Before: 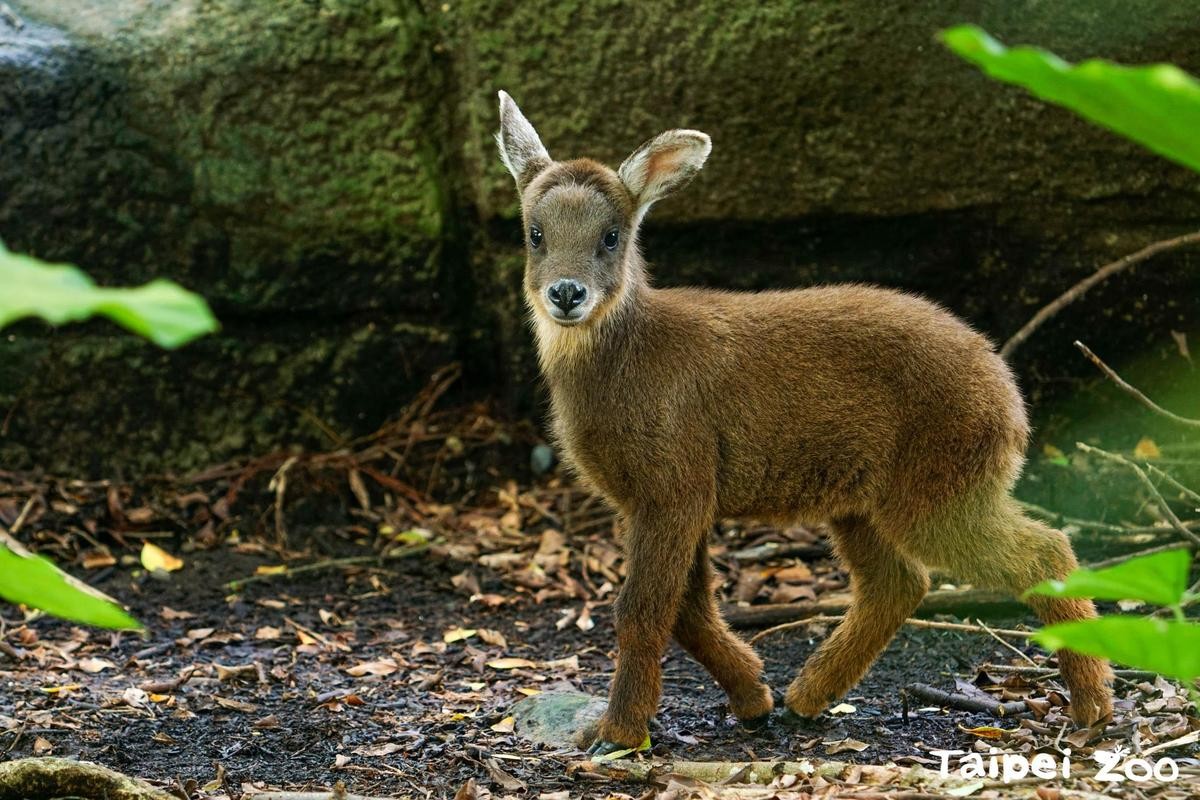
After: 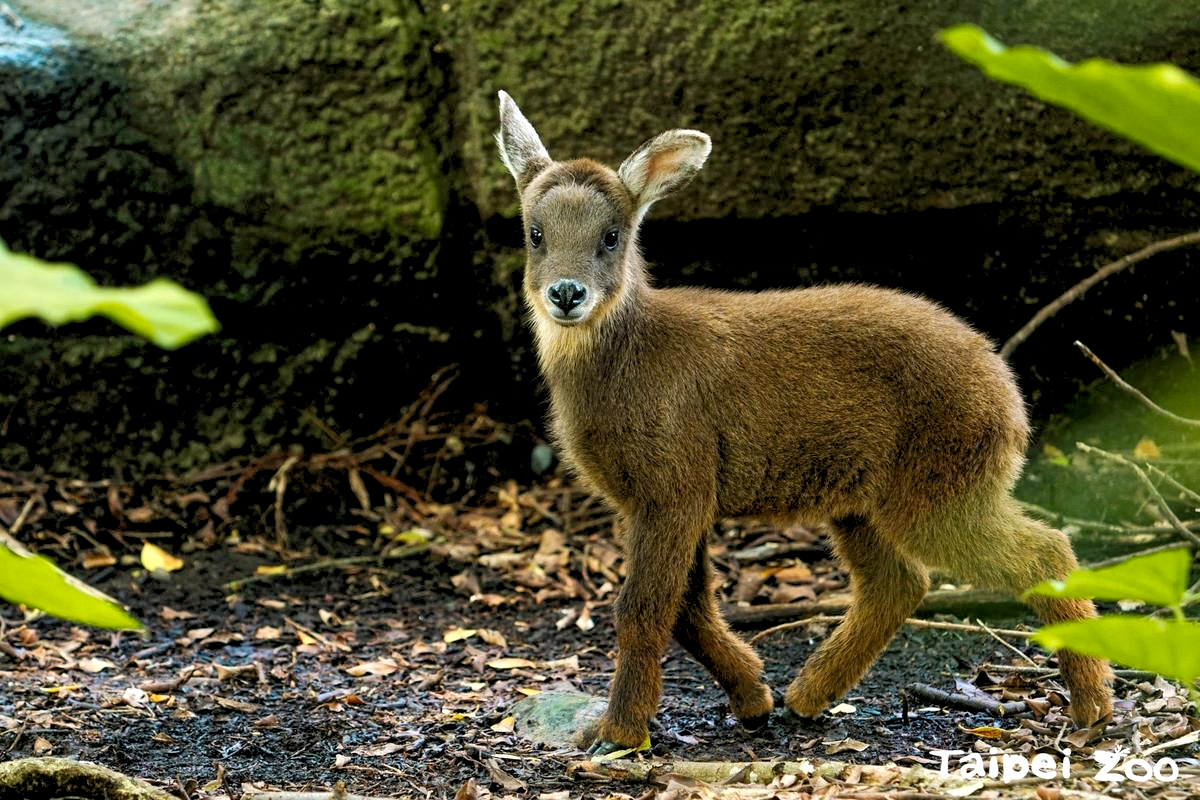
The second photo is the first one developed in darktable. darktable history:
rgb levels: levels [[0.01, 0.419, 0.839], [0, 0.5, 1], [0, 0.5, 1]]
color zones: curves: ch0 [(0.254, 0.492) (0.724, 0.62)]; ch1 [(0.25, 0.528) (0.719, 0.796)]; ch2 [(0, 0.472) (0.25, 0.5) (0.73, 0.184)]
